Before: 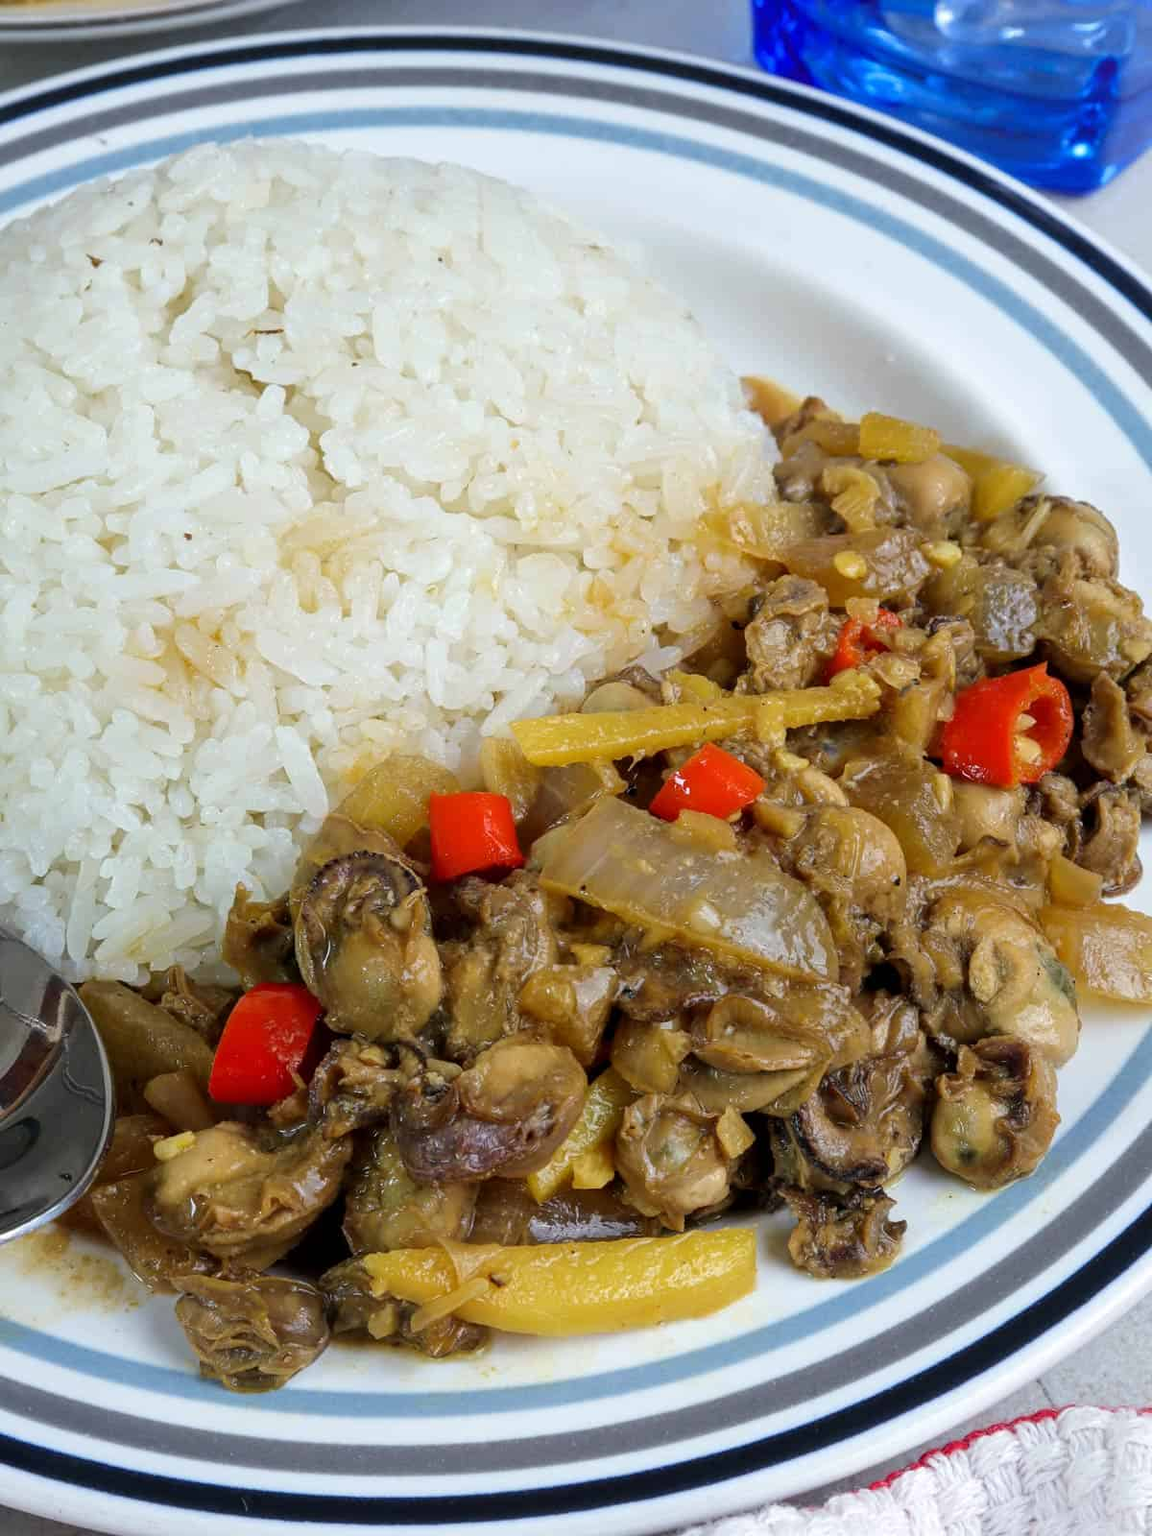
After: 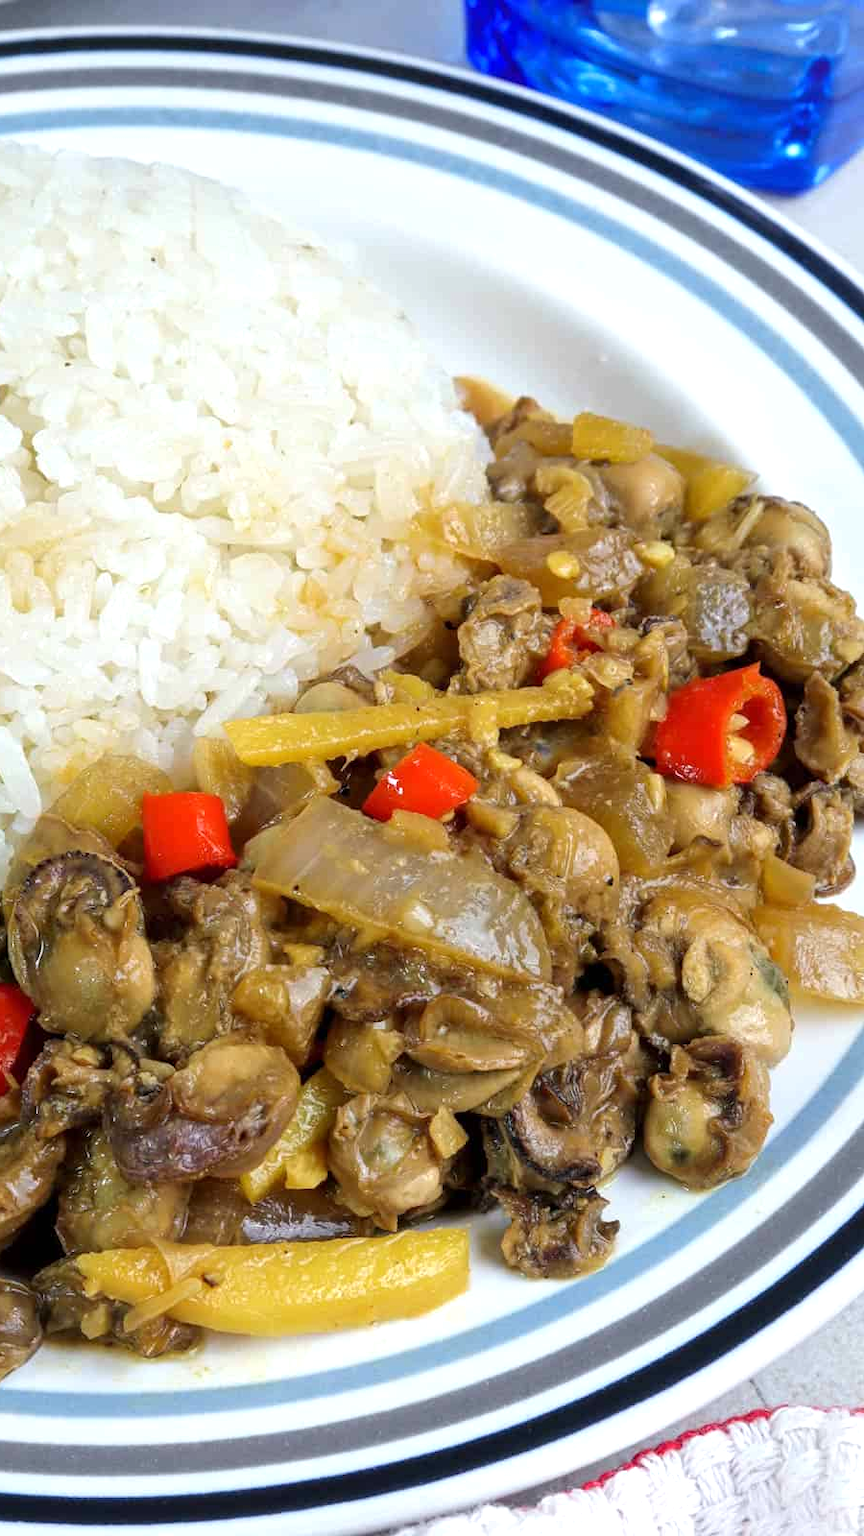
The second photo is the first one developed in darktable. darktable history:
crop and rotate: left 24.989%
exposure: exposure 0.379 EV, compensate highlight preservation false
